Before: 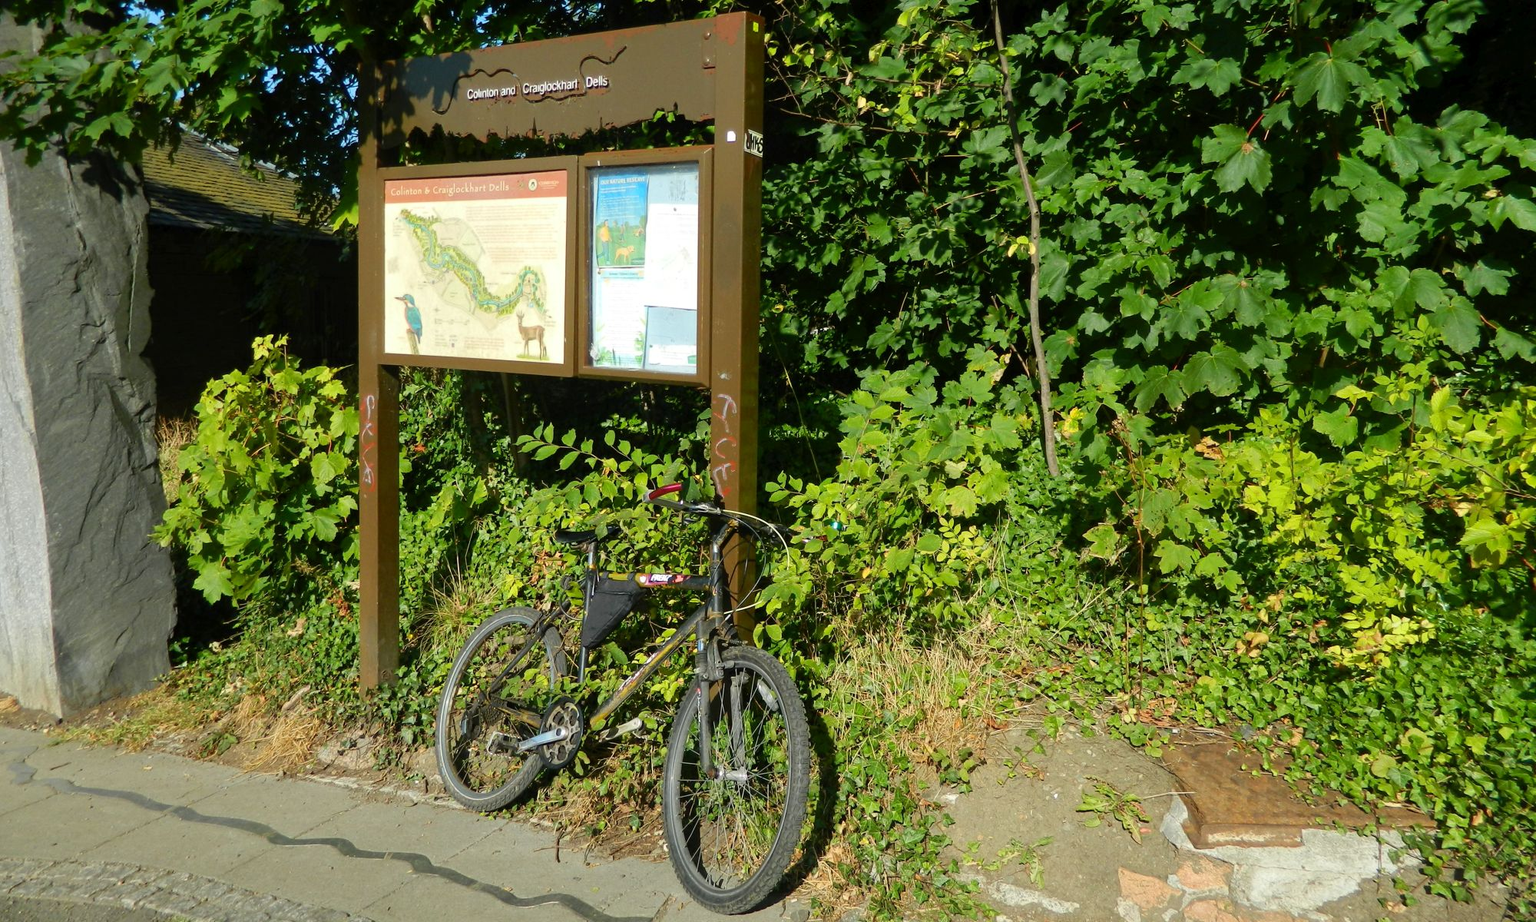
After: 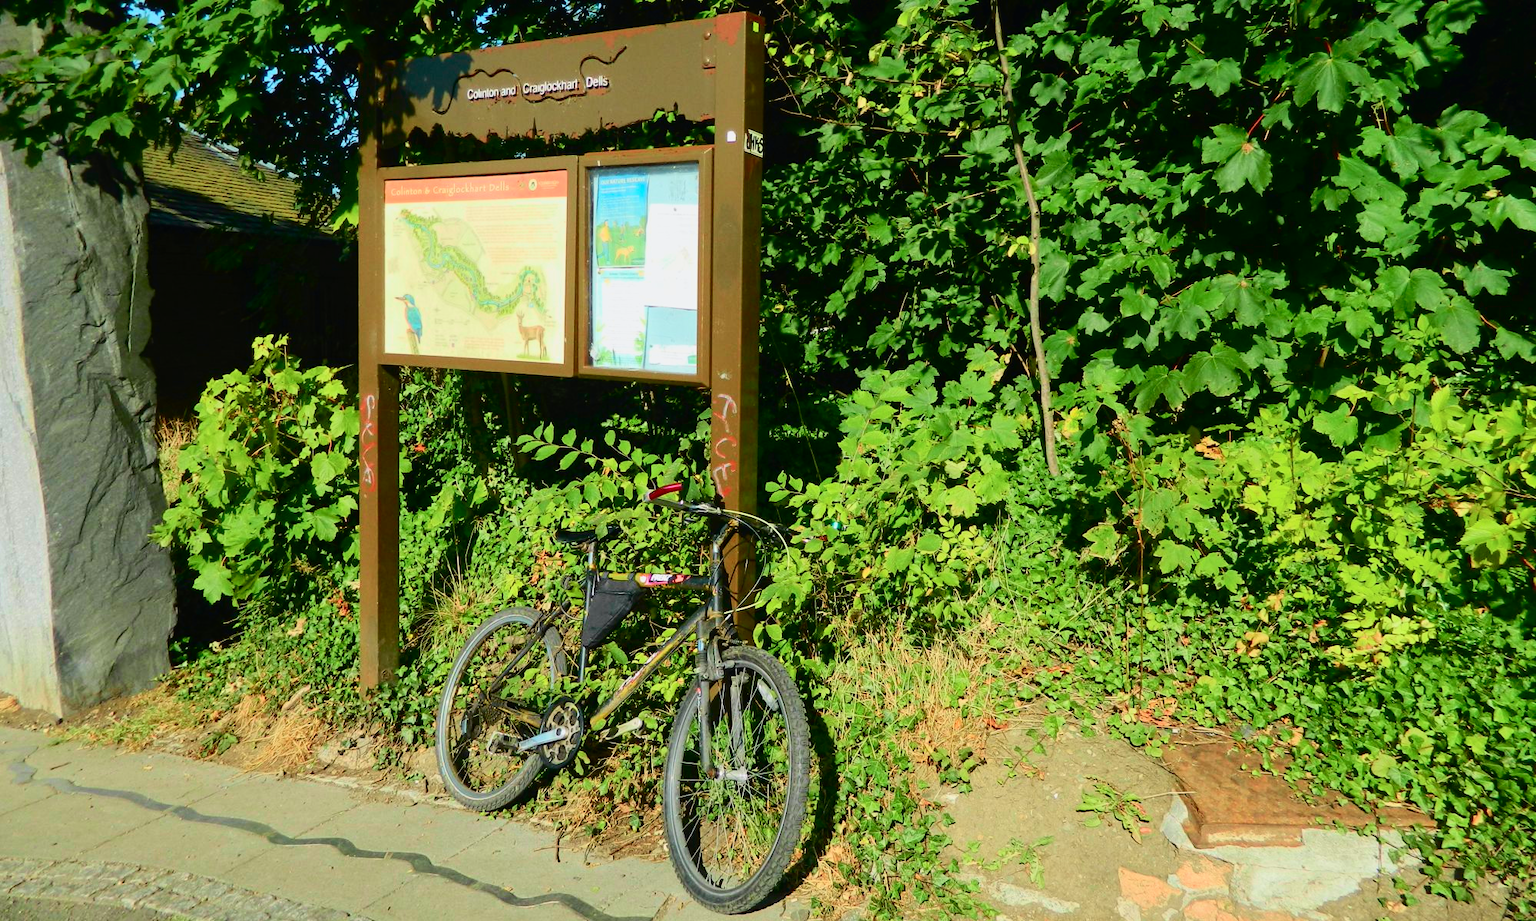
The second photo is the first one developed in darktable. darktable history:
tone curve: curves: ch0 [(0, 0.012) (0.052, 0.04) (0.107, 0.086) (0.276, 0.265) (0.461, 0.531) (0.718, 0.79) (0.921, 0.909) (0.999, 0.951)]; ch1 [(0, 0) (0.339, 0.298) (0.402, 0.363) (0.444, 0.415) (0.485, 0.469) (0.494, 0.493) (0.504, 0.501) (0.525, 0.534) (0.555, 0.587) (0.594, 0.647) (1, 1)]; ch2 [(0, 0) (0.48, 0.48) (0.504, 0.5) (0.535, 0.557) (0.581, 0.623) (0.649, 0.683) (0.824, 0.815) (1, 1)], color space Lab, independent channels, preserve colors none
